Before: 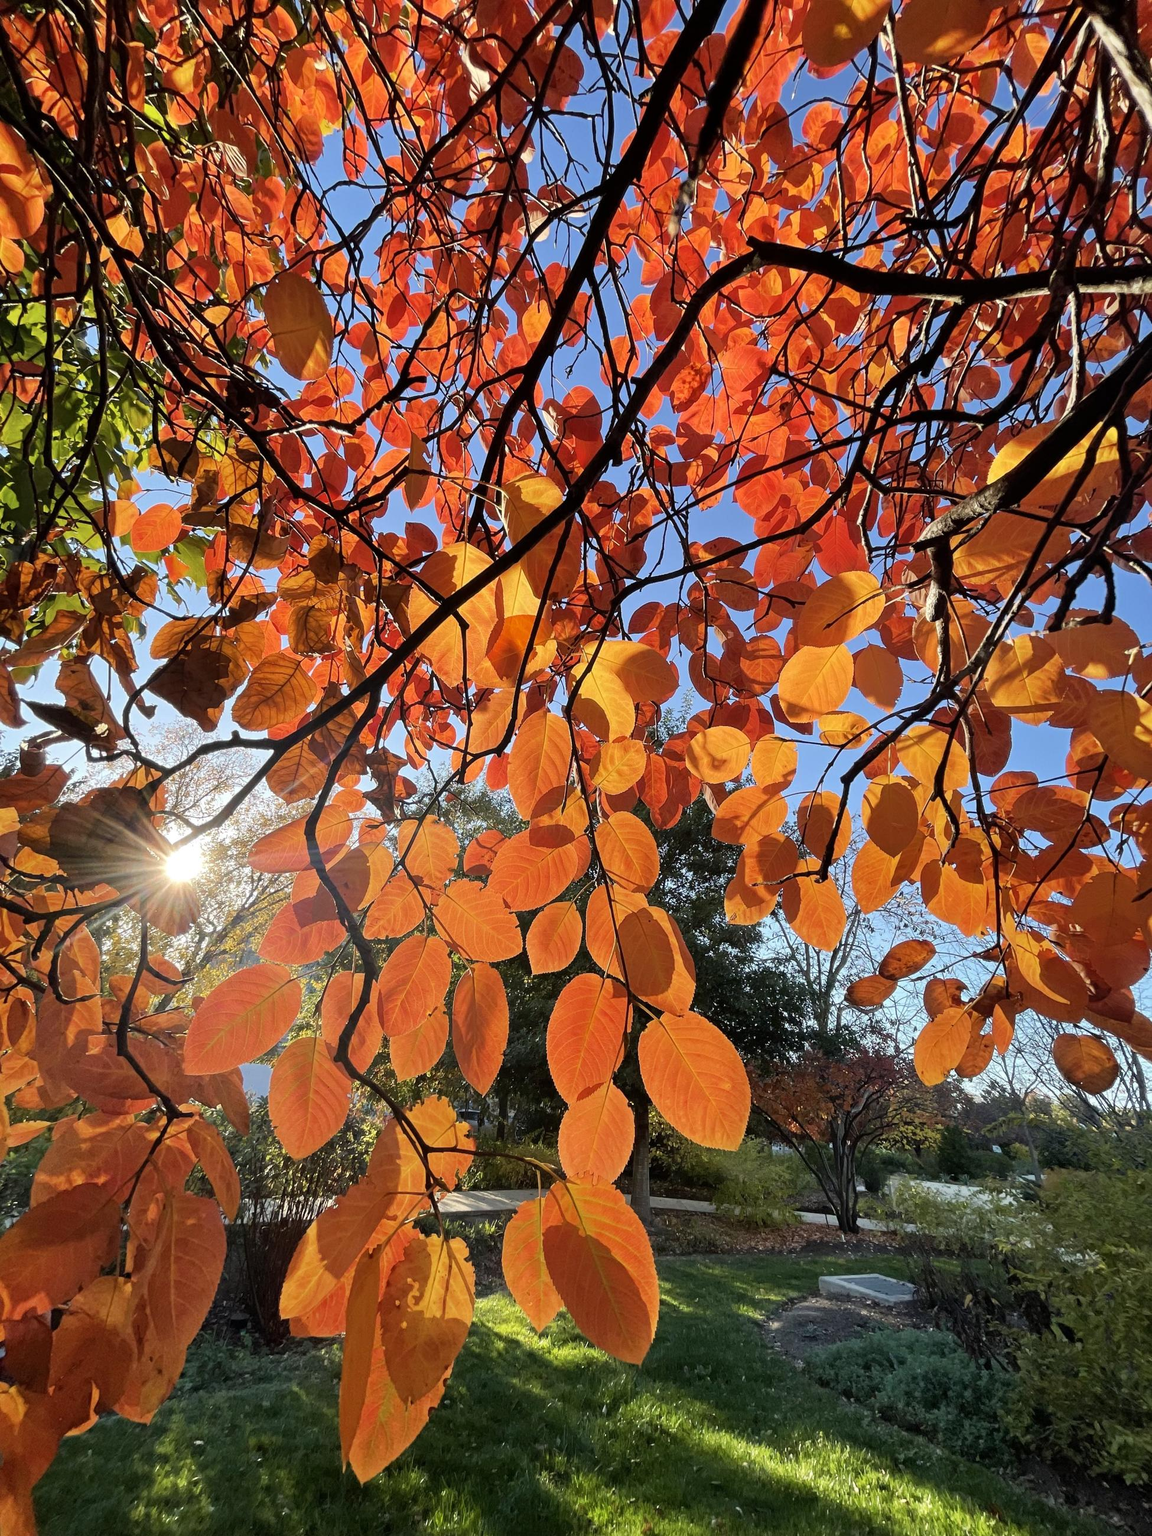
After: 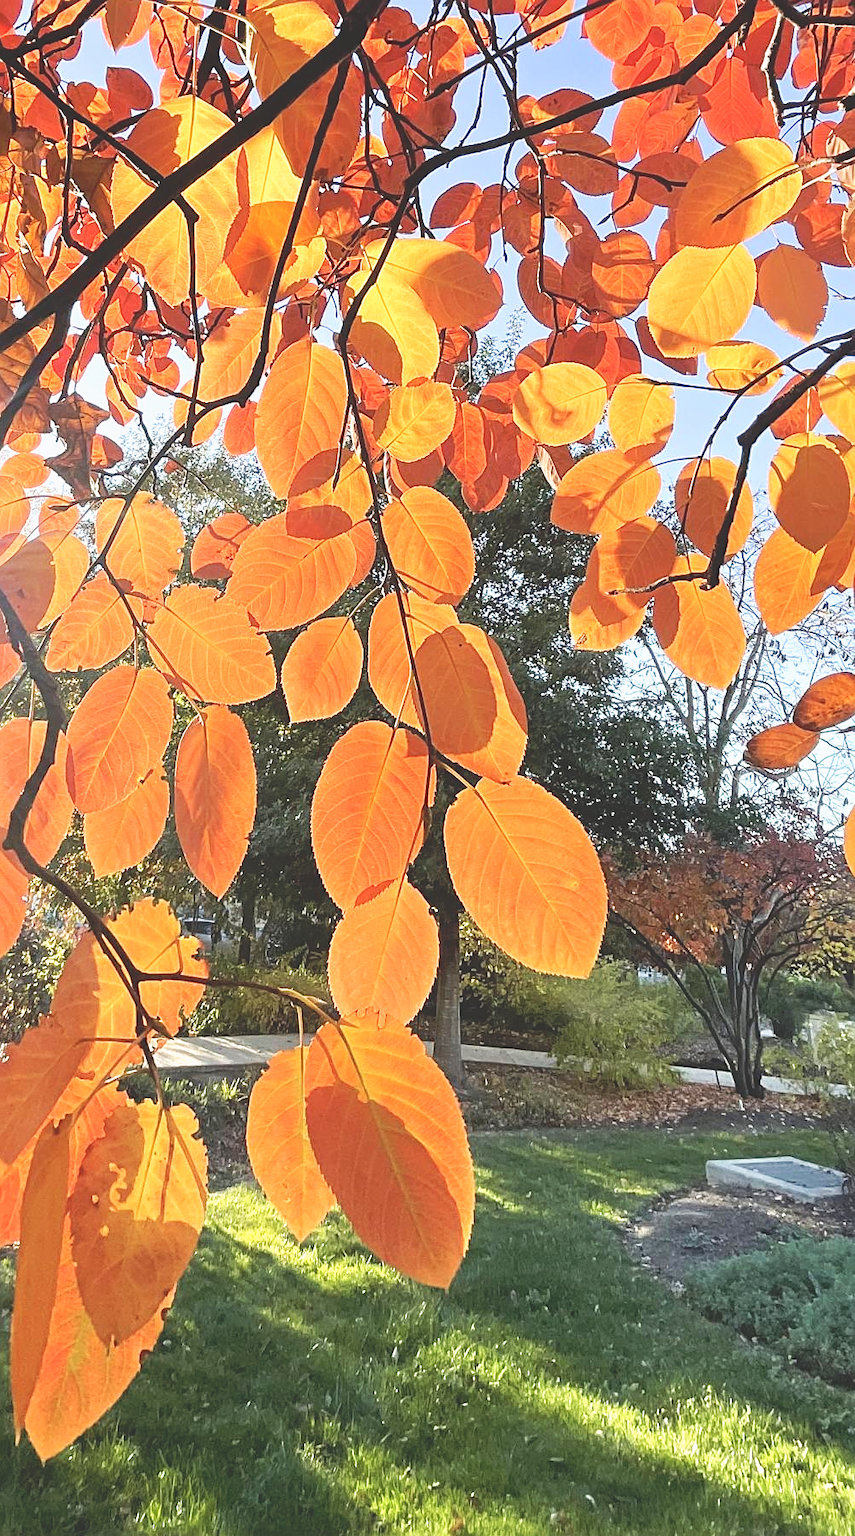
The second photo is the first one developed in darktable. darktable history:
tone curve: curves: ch0 [(0, 0) (0.003, 0.115) (0.011, 0.133) (0.025, 0.157) (0.044, 0.182) (0.069, 0.209) (0.1, 0.239) (0.136, 0.279) (0.177, 0.326) (0.224, 0.379) (0.277, 0.436) (0.335, 0.507) (0.399, 0.587) (0.468, 0.671) (0.543, 0.75) (0.623, 0.837) (0.709, 0.916) (0.801, 0.978) (0.898, 0.985) (1, 1)], preserve colors none
crop and rotate: left 28.887%, top 31.024%, right 19.86%
contrast brightness saturation: contrast -0.119
sharpen: on, module defaults
